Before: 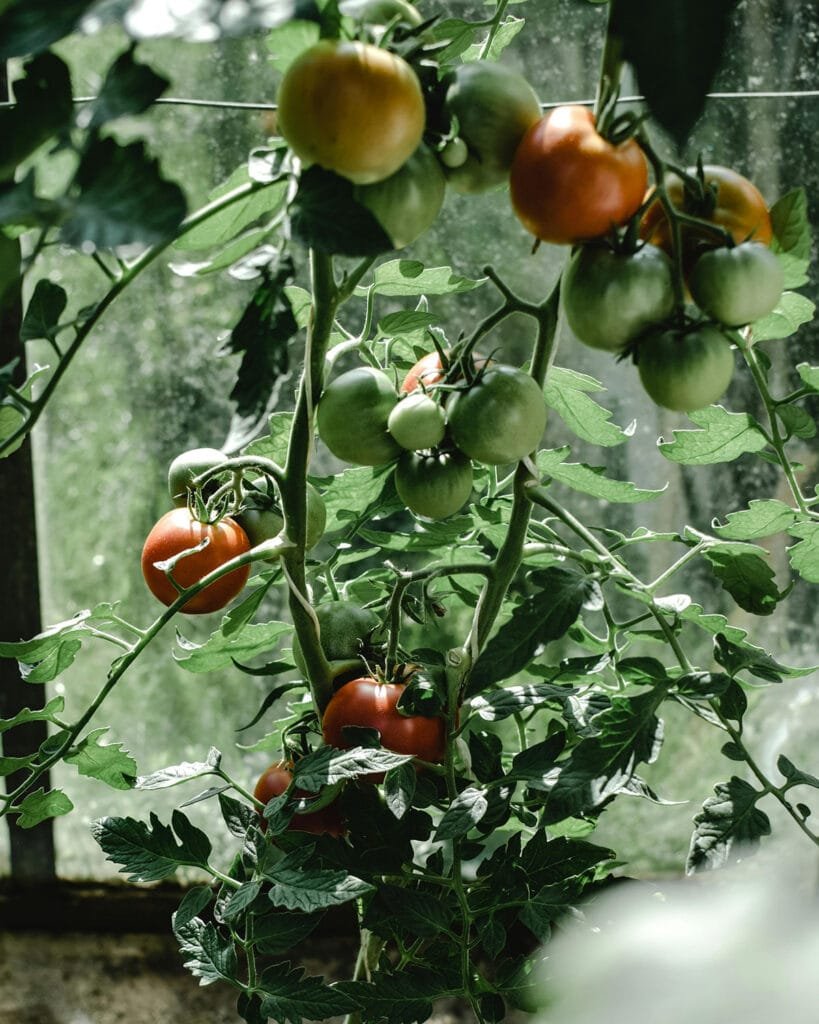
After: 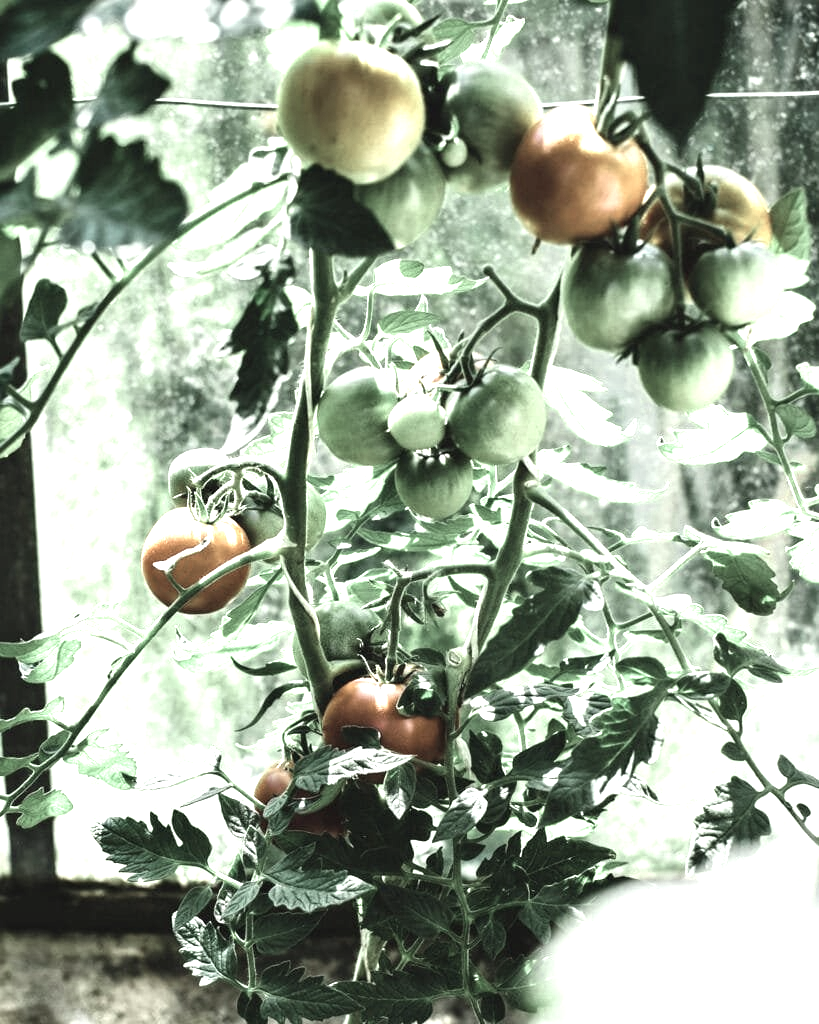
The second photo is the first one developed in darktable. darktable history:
color zones: curves: ch0 [(0.25, 0.667) (0.758, 0.368)]; ch1 [(0.215, 0.245) (0.761, 0.373)]; ch2 [(0.247, 0.554) (0.761, 0.436)]
exposure: black level correction 0, exposure 1.199 EV, compensate exposure bias true, compensate highlight preservation false
